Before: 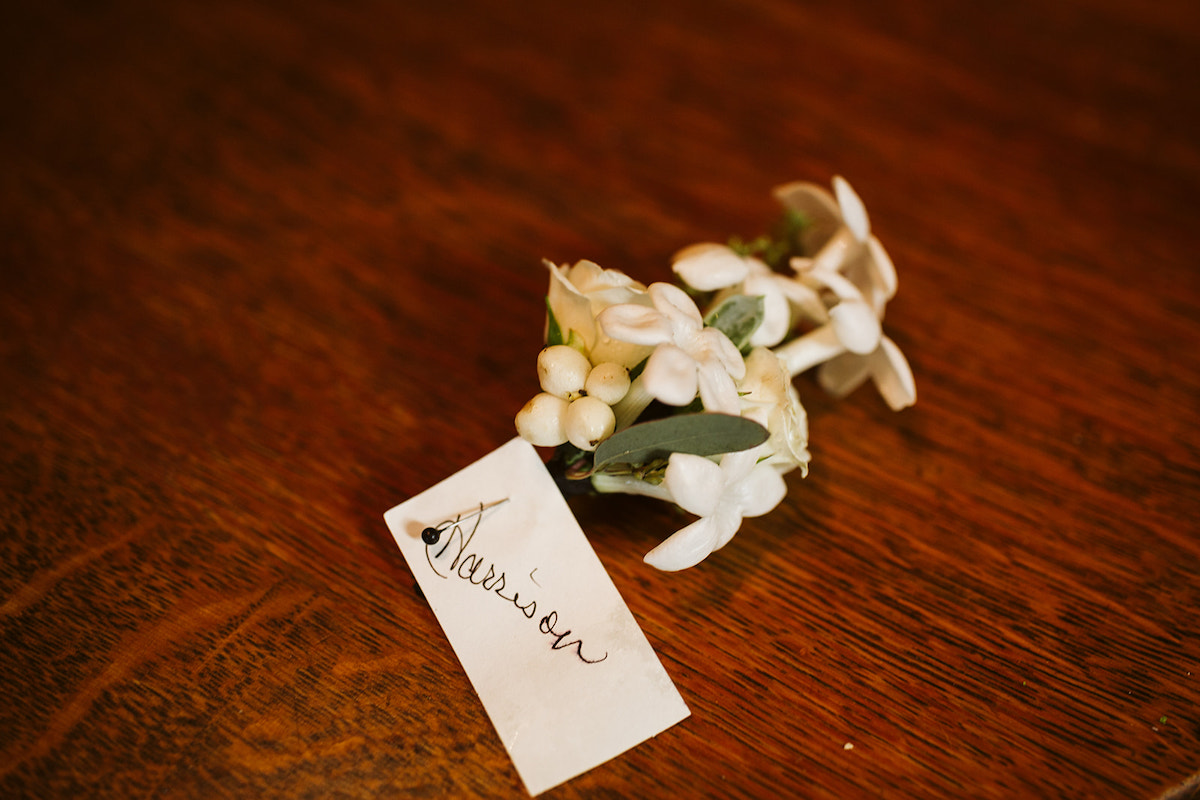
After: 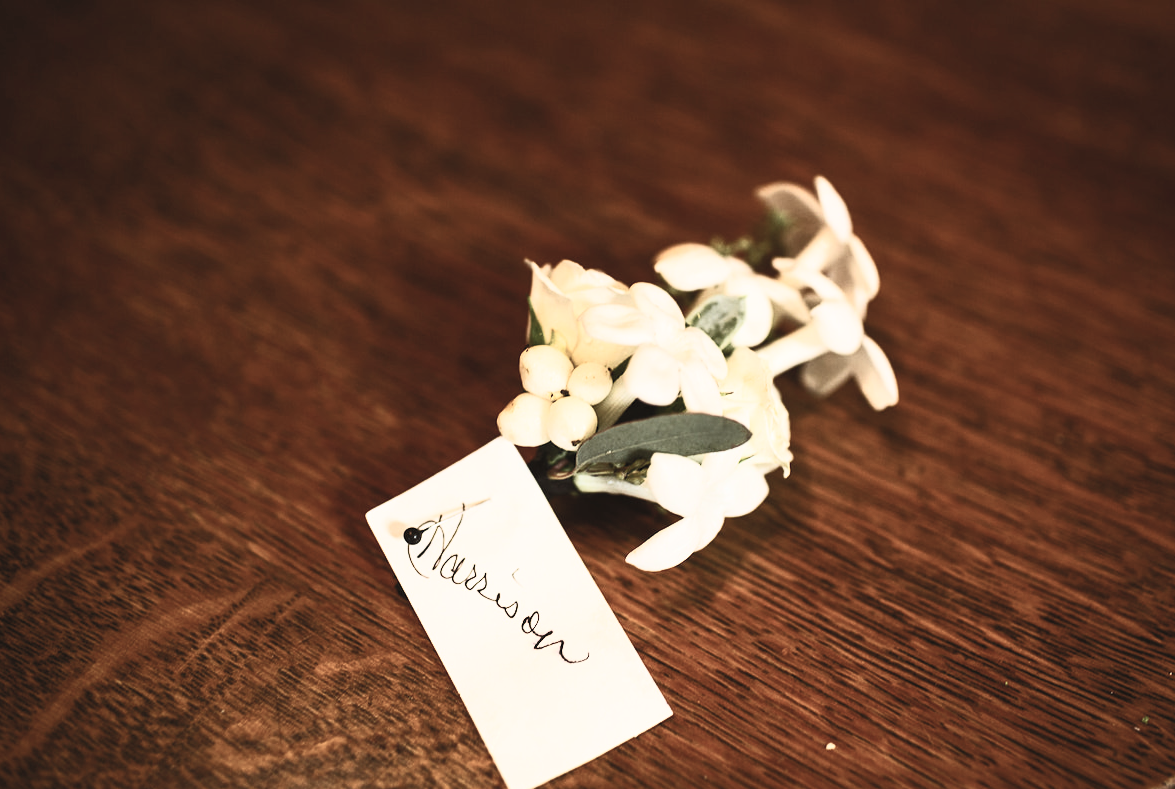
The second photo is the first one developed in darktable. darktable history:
contrast brightness saturation: contrast 0.589, brightness 0.568, saturation -0.334
crop and rotate: left 1.513%, right 0.535%, bottom 1.334%
